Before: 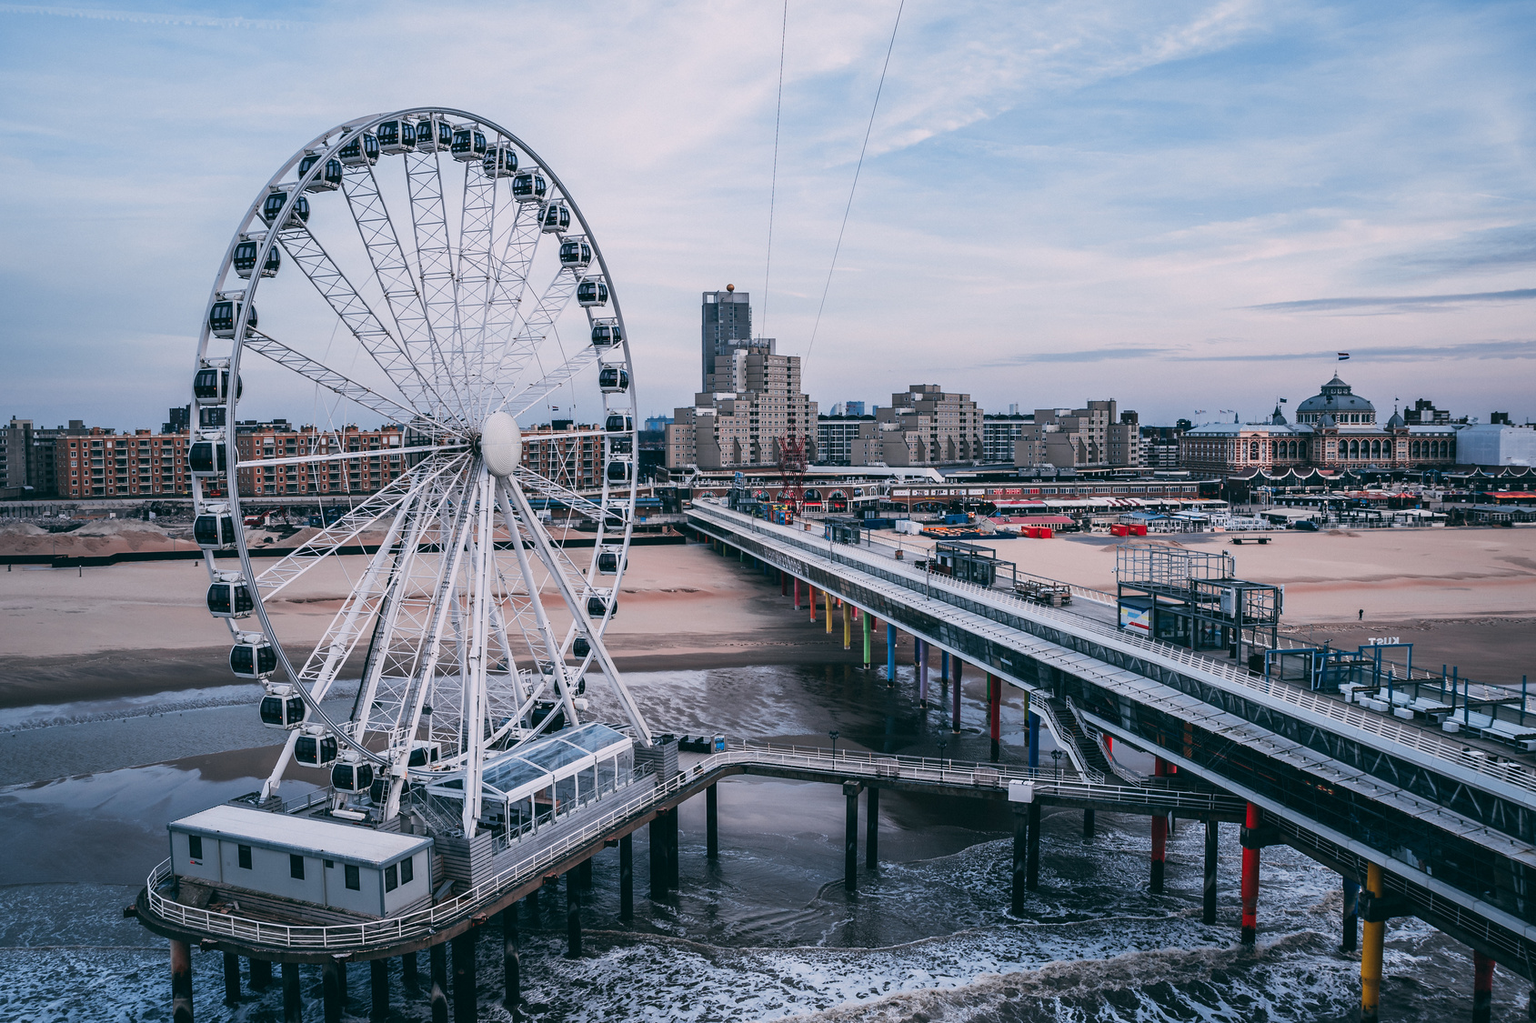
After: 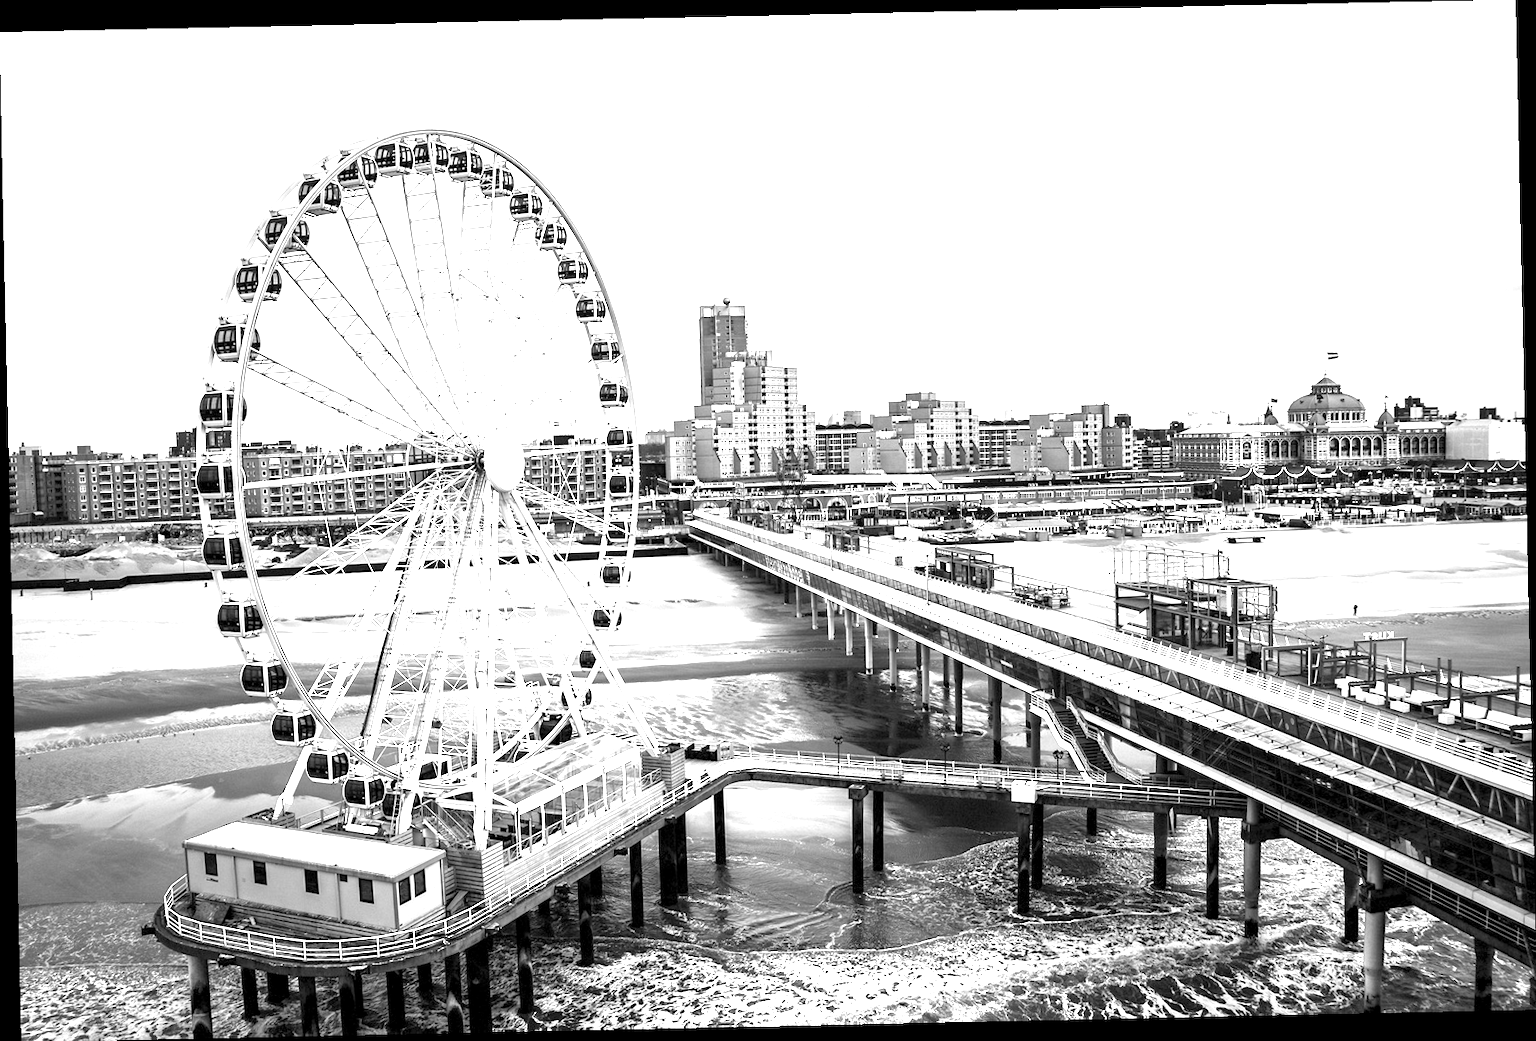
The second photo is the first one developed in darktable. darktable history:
monochrome: on, module defaults
rotate and perspective: rotation -1.24°, automatic cropping off
exposure: black level correction 0.005, exposure 2.084 EV, compensate highlight preservation false
levels: levels [0, 0.499, 1]
